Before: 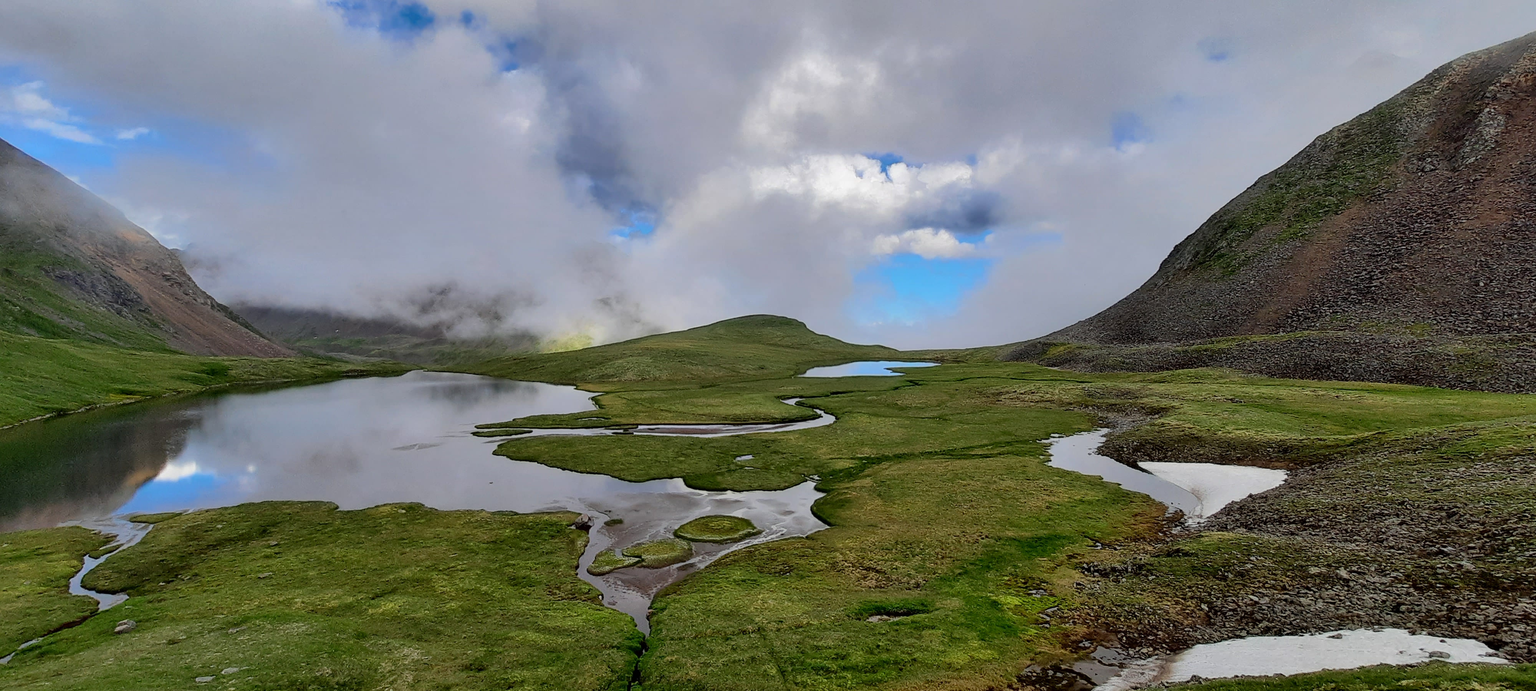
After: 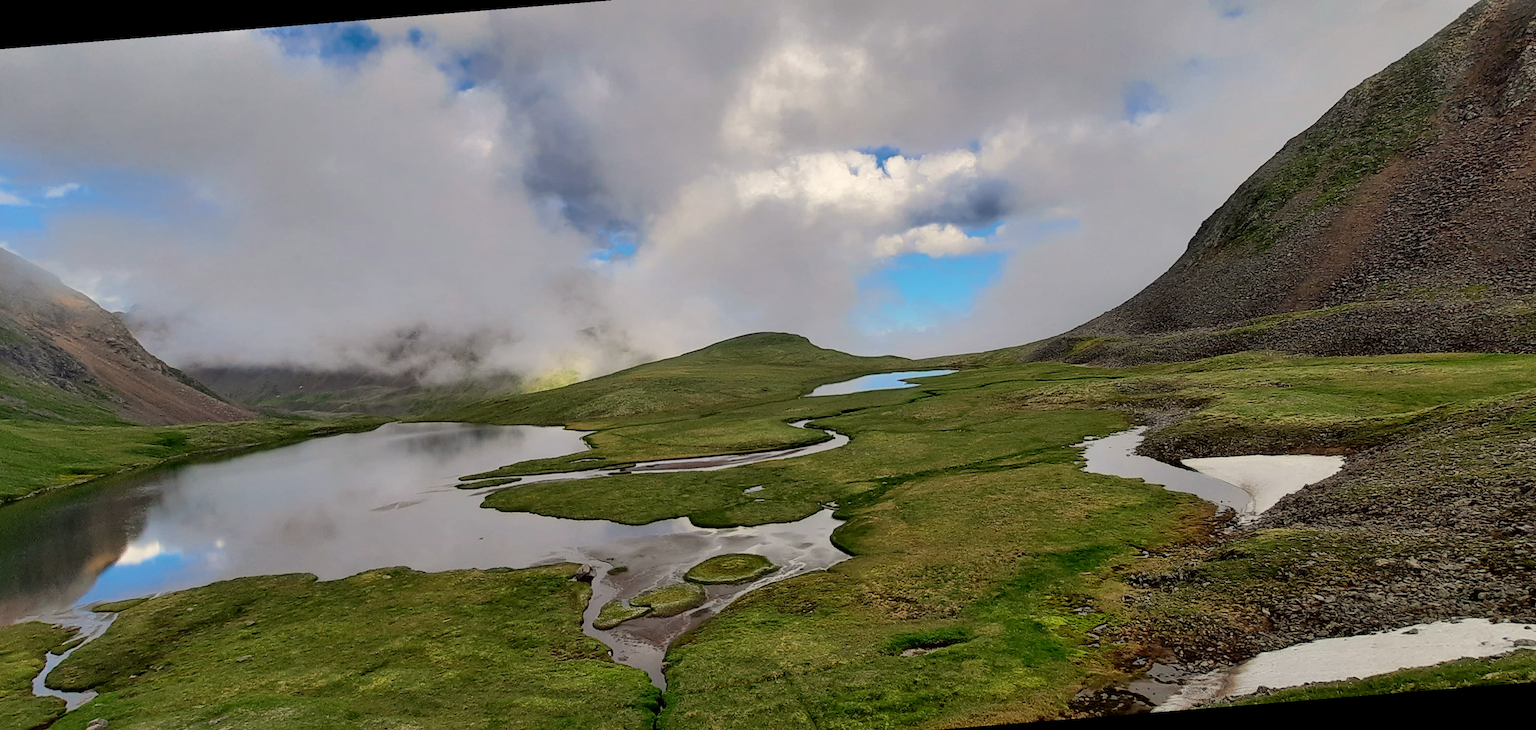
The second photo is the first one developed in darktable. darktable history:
rotate and perspective: rotation -4.57°, crop left 0.054, crop right 0.944, crop top 0.087, crop bottom 0.914
white balance: red 1.045, blue 0.932
